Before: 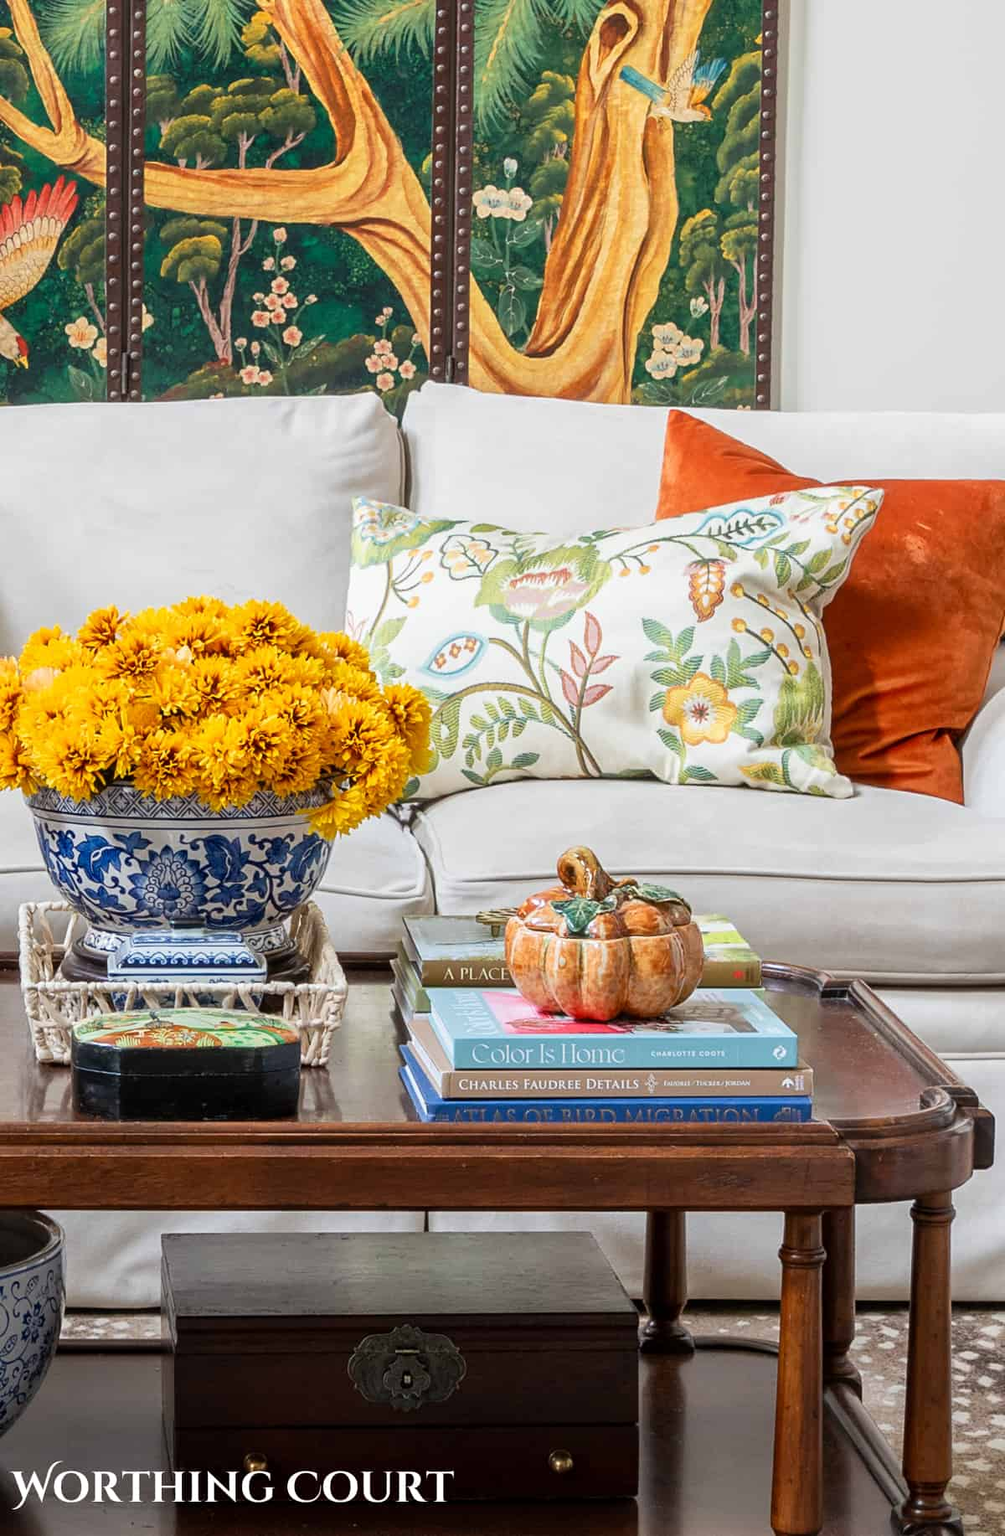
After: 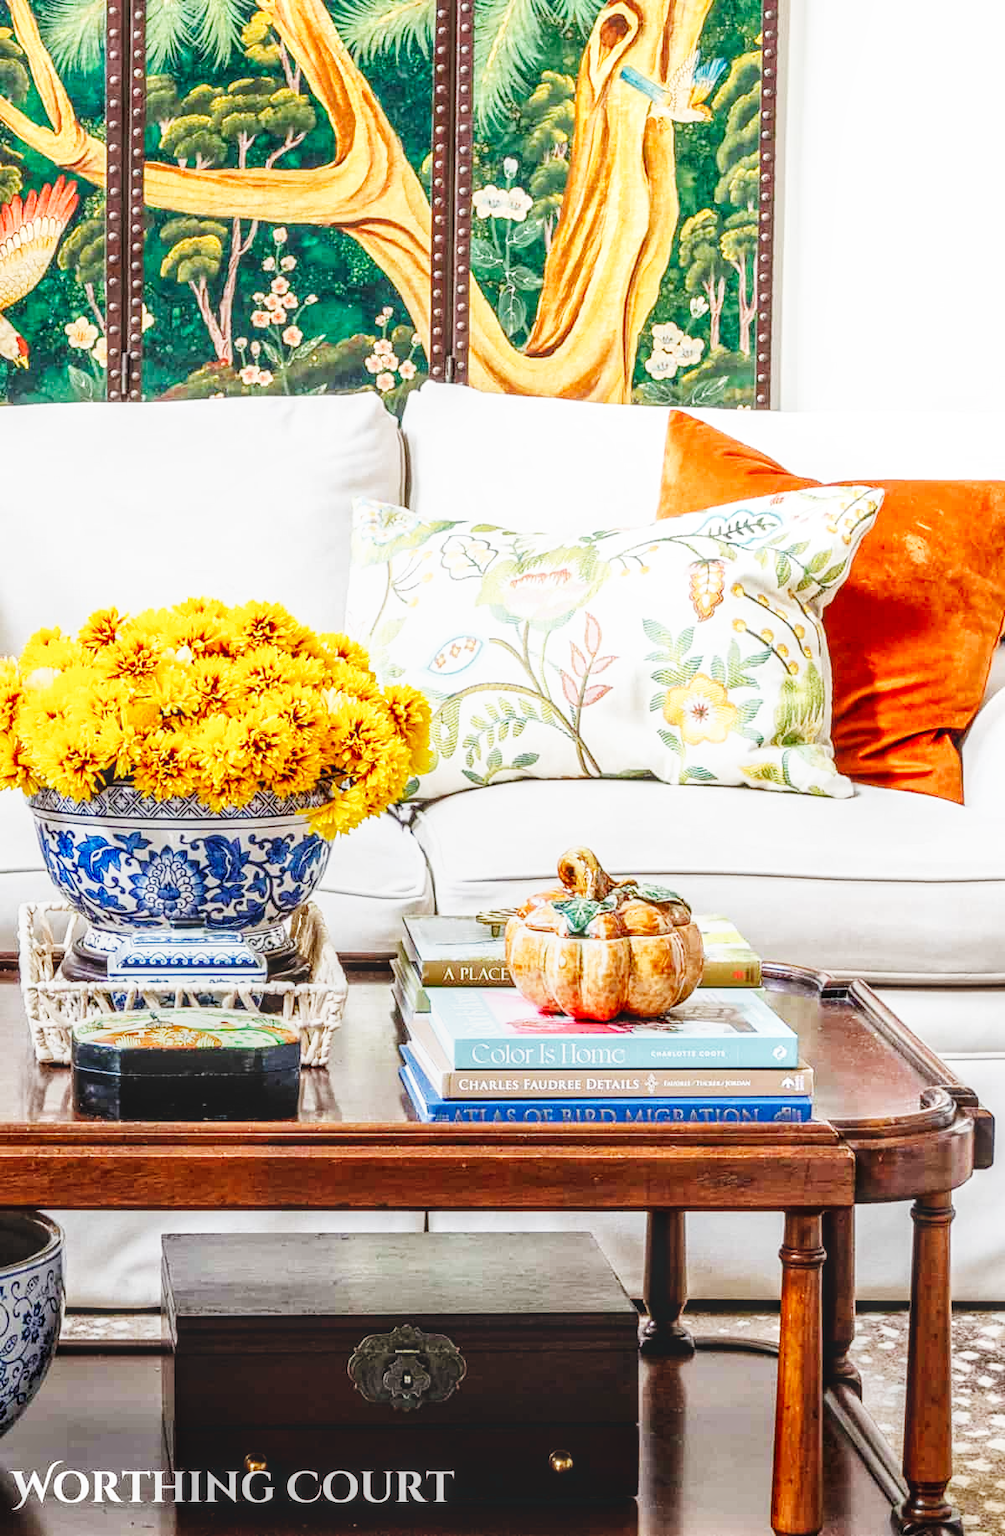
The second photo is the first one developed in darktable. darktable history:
local contrast: highlights 0%, shadows 0%, detail 133%
base curve: curves: ch0 [(0, 0.003) (0.001, 0.002) (0.006, 0.004) (0.02, 0.022) (0.048, 0.086) (0.094, 0.234) (0.162, 0.431) (0.258, 0.629) (0.385, 0.8) (0.548, 0.918) (0.751, 0.988) (1, 1)], preserve colors none
